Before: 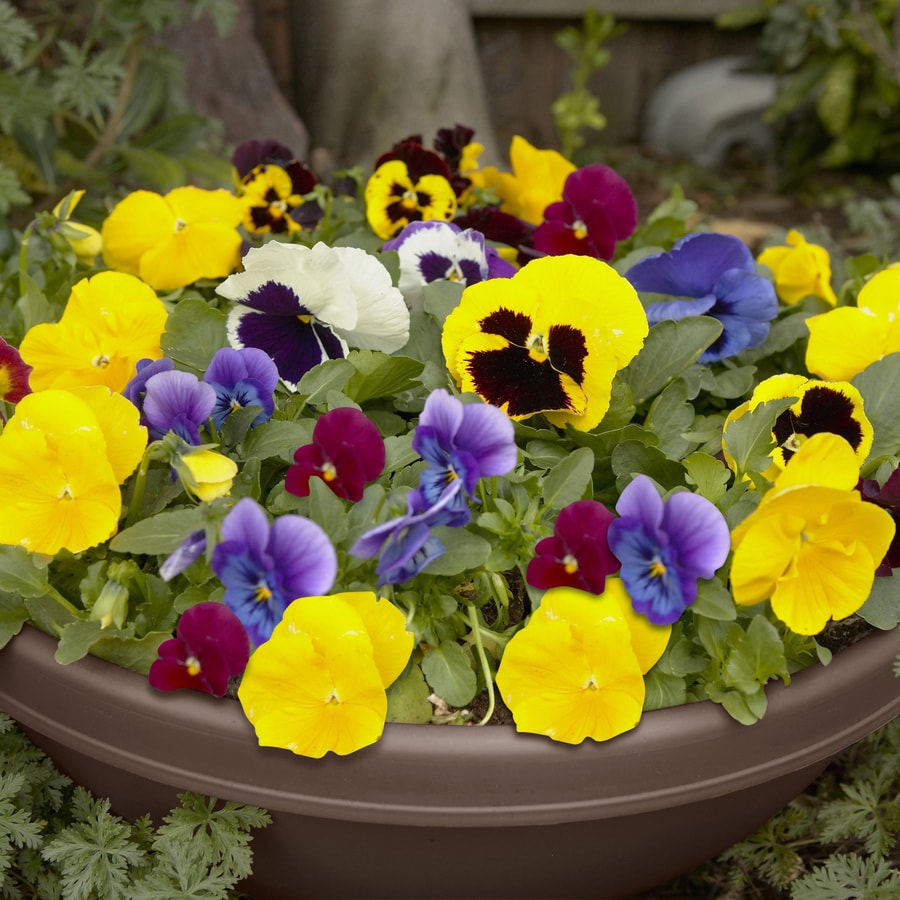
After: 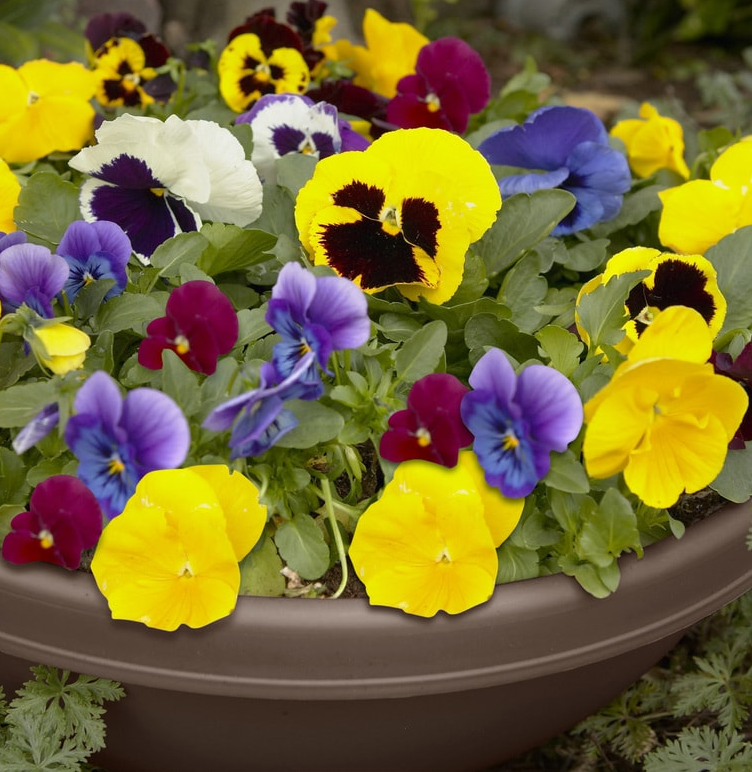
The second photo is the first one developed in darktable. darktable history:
crop: left 16.422%, top 14.114%
